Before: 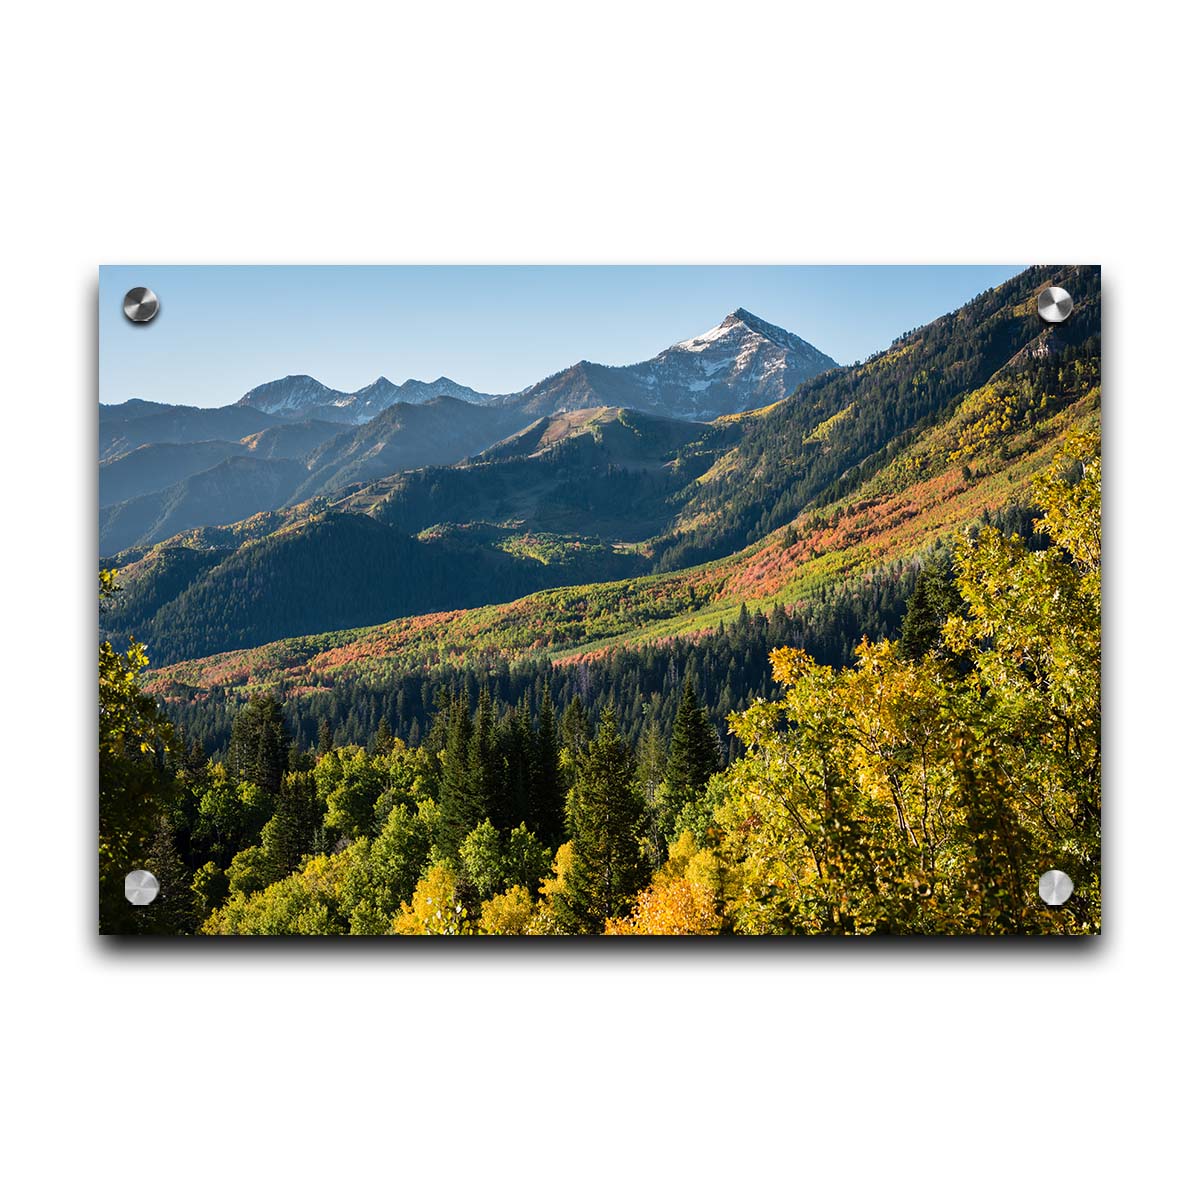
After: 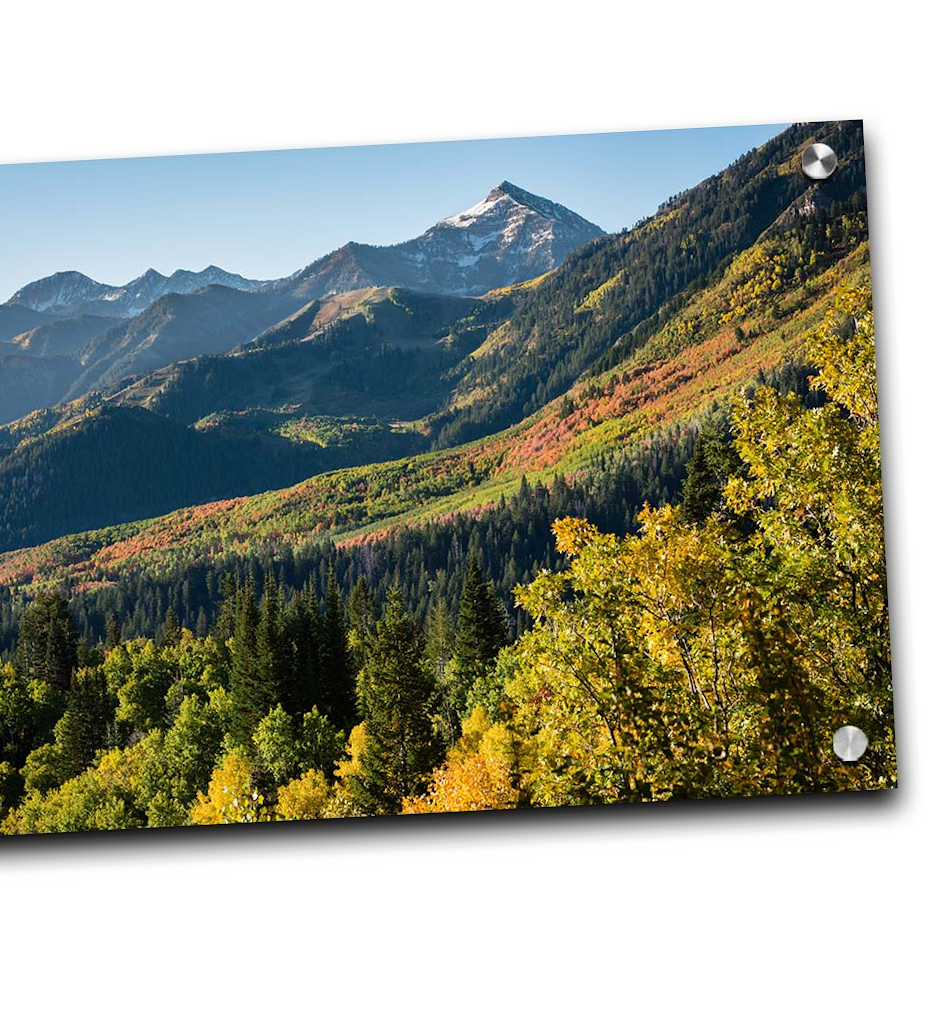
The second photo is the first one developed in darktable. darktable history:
rotate and perspective: rotation -3°, crop left 0.031, crop right 0.968, crop top 0.07, crop bottom 0.93
crop and rotate: left 17.959%, top 5.771%, right 1.742%
